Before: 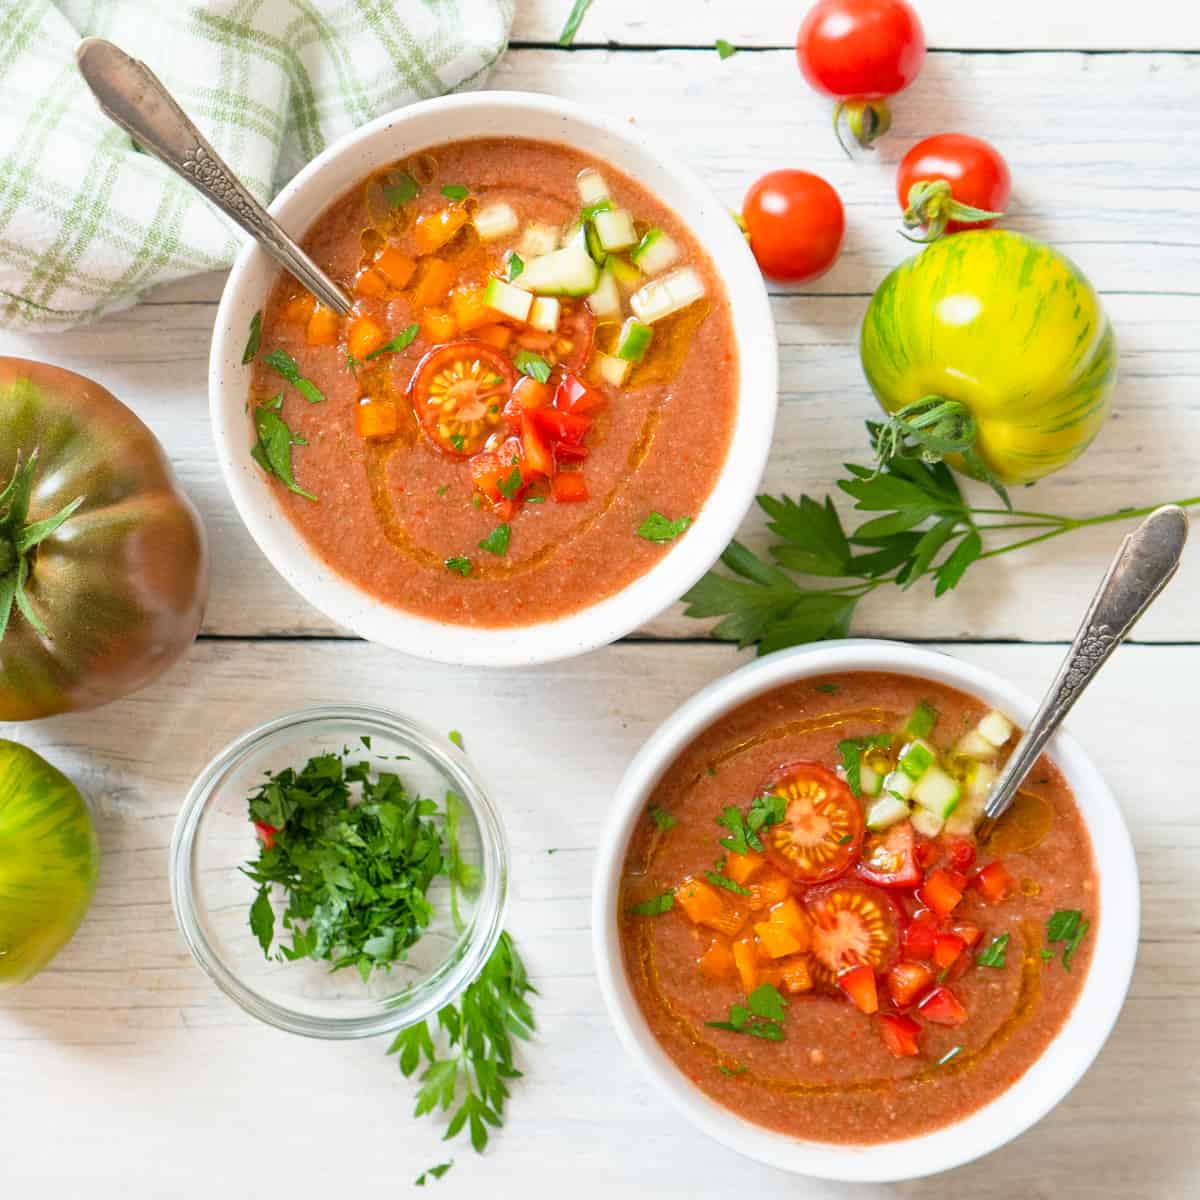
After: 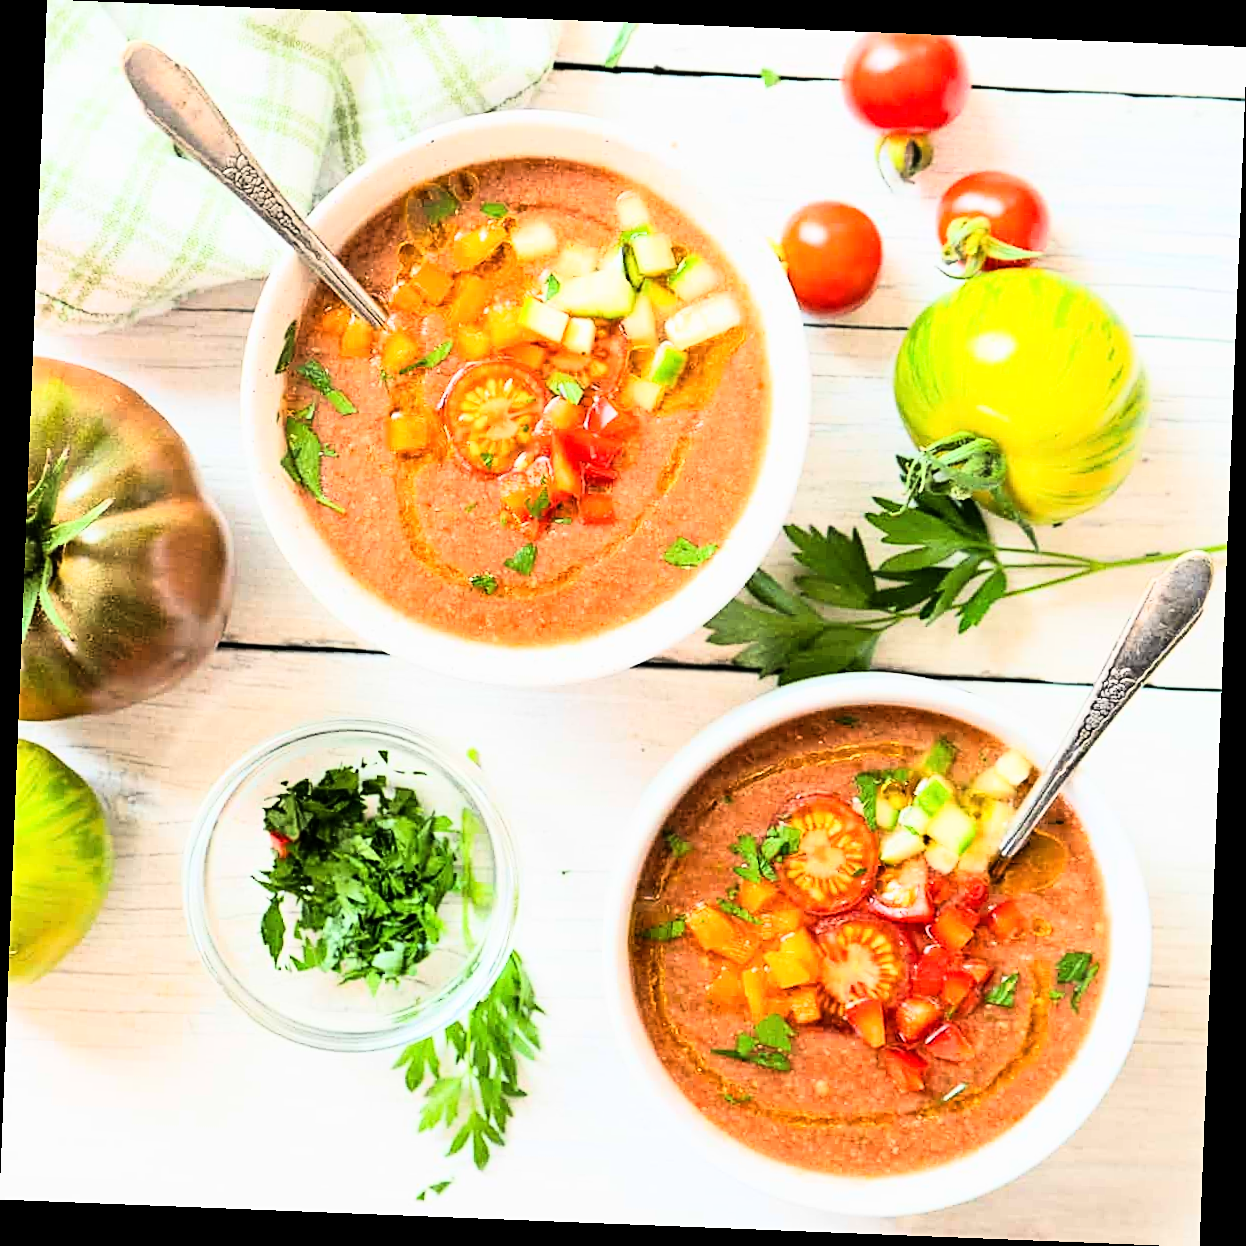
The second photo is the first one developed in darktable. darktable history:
rotate and perspective: rotation 2.27°, automatic cropping off
rgb curve: curves: ch0 [(0, 0) (0.21, 0.15) (0.24, 0.21) (0.5, 0.75) (0.75, 0.96) (0.89, 0.99) (1, 1)]; ch1 [(0, 0.02) (0.21, 0.13) (0.25, 0.2) (0.5, 0.67) (0.75, 0.9) (0.89, 0.97) (1, 1)]; ch2 [(0, 0.02) (0.21, 0.13) (0.25, 0.2) (0.5, 0.67) (0.75, 0.9) (0.89, 0.97) (1, 1)], compensate middle gray true
exposure: exposure -0.293 EV, compensate highlight preservation false
sharpen: on, module defaults
